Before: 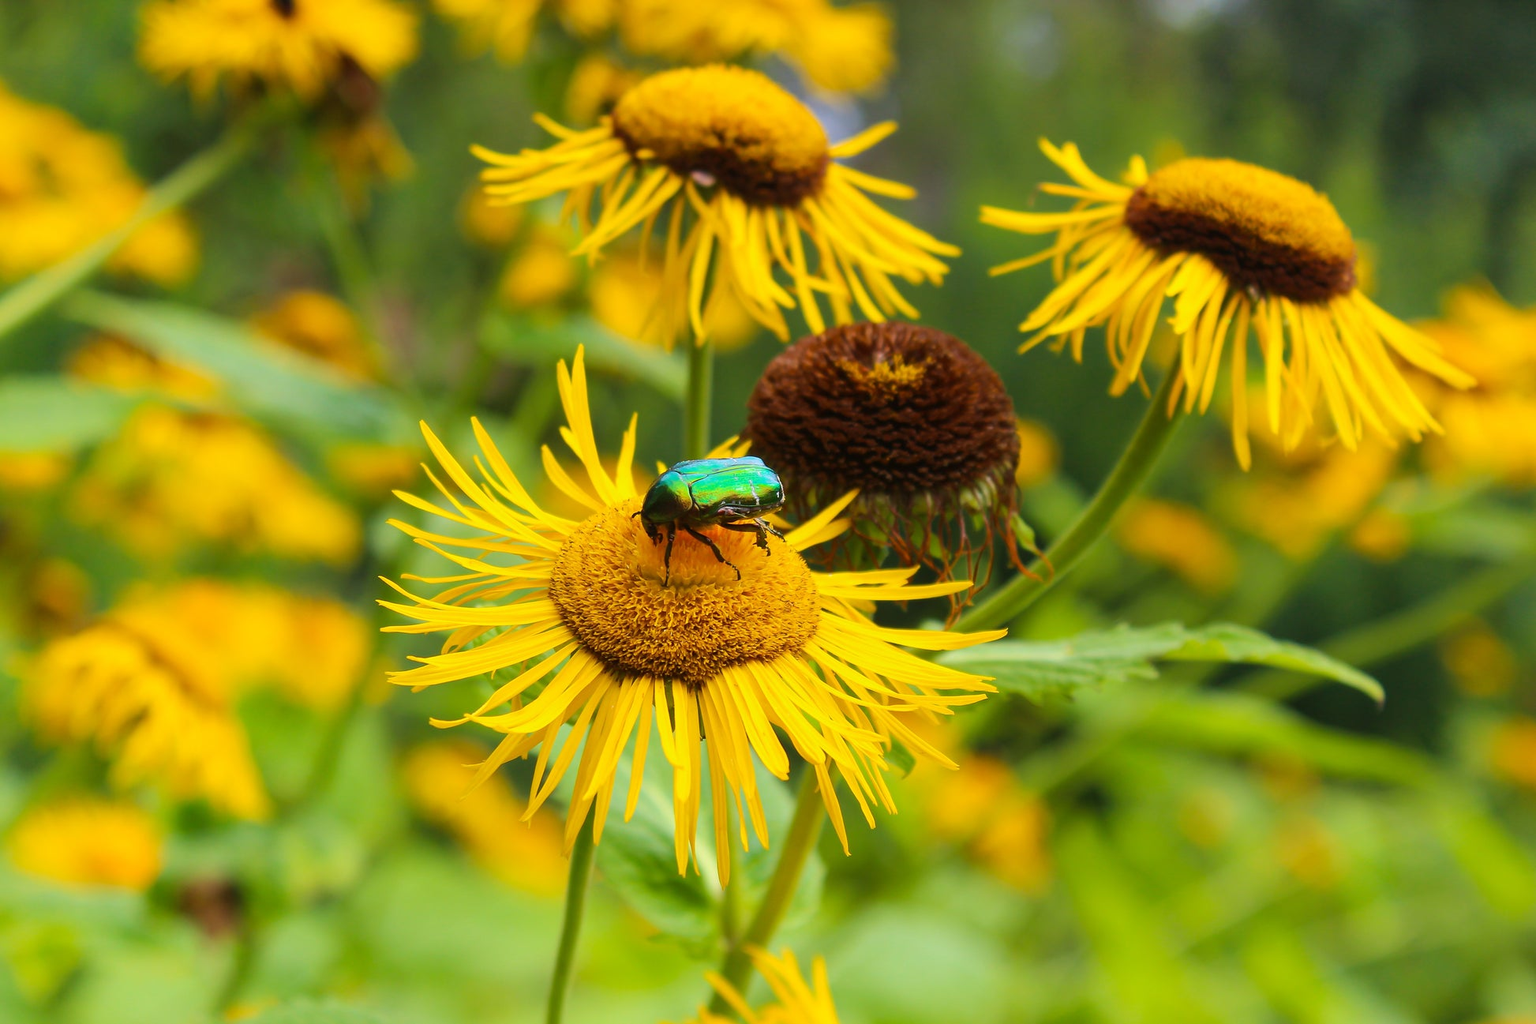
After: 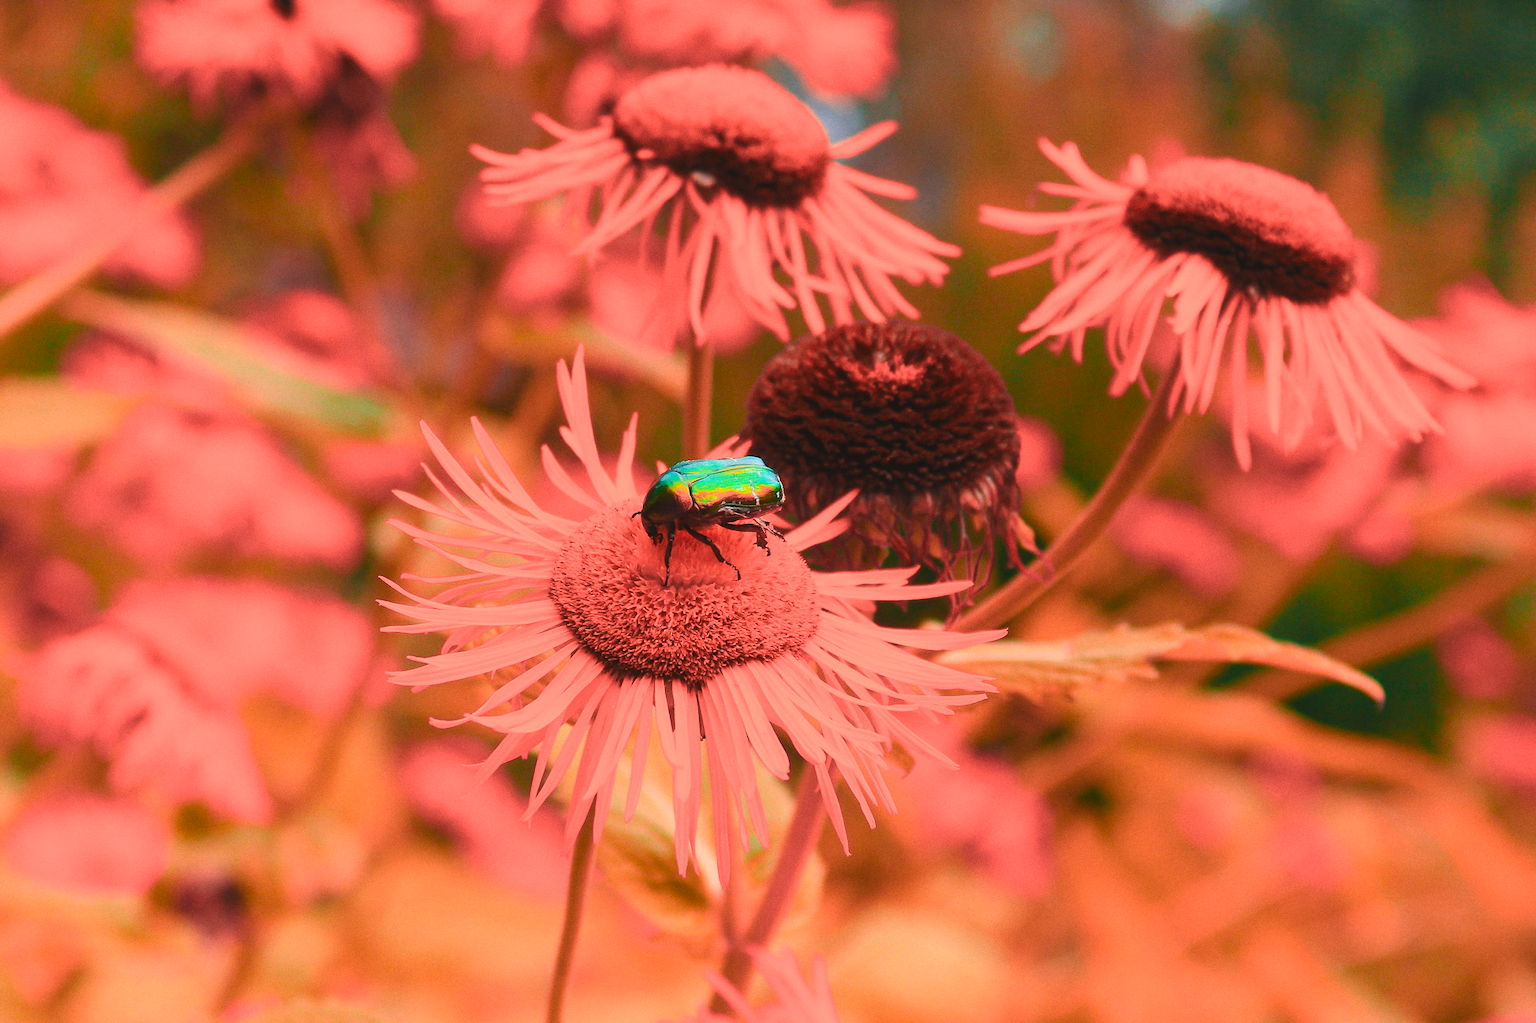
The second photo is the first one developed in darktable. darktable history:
color balance rgb: shadows lift › chroma 2%, shadows lift › hue 219.6°, power › hue 313.2°, highlights gain › chroma 3%, highlights gain › hue 75.6°, global offset › luminance 0.5%, perceptual saturation grading › global saturation 15.33%, perceptual saturation grading › highlights -19.33%, perceptual saturation grading › shadows 20%, global vibrance 20%
grain: coarseness 0.09 ISO, strength 16.61%
color zones: curves: ch2 [(0, 0.5) (0.084, 0.497) (0.323, 0.335) (0.4, 0.497) (1, 0.5)], process mode strong
